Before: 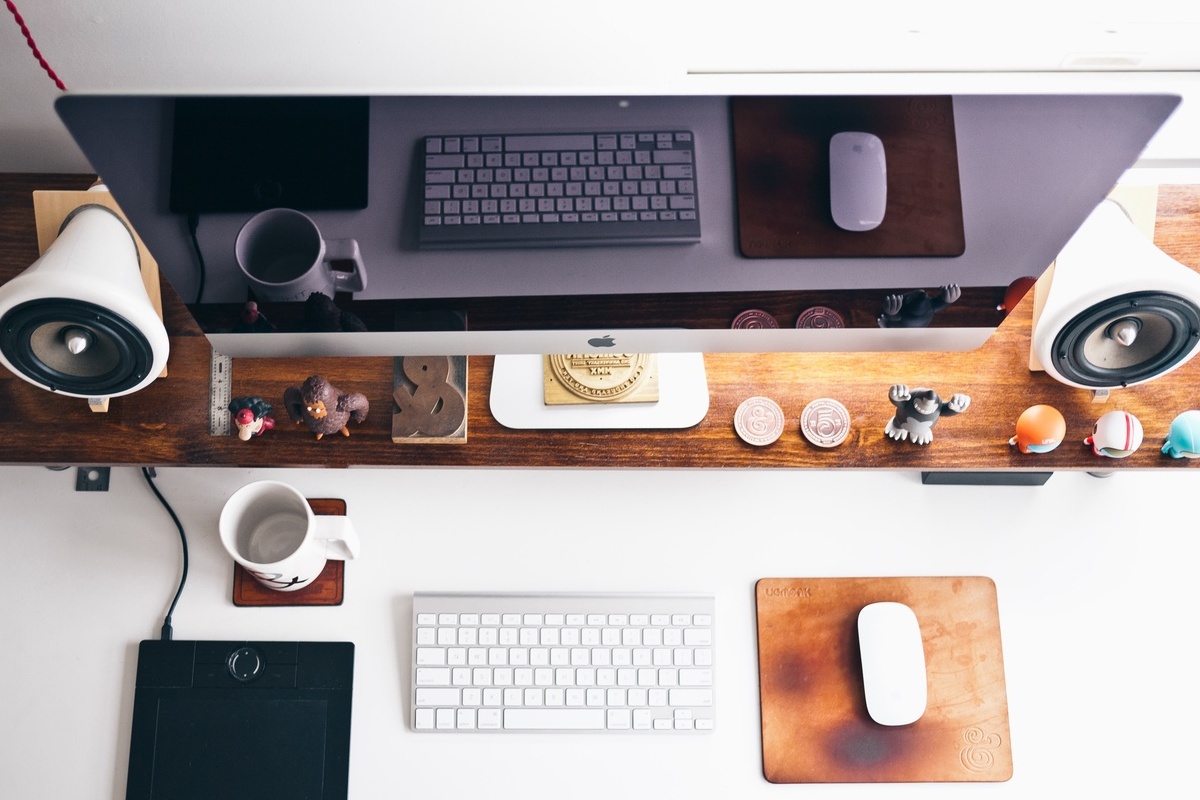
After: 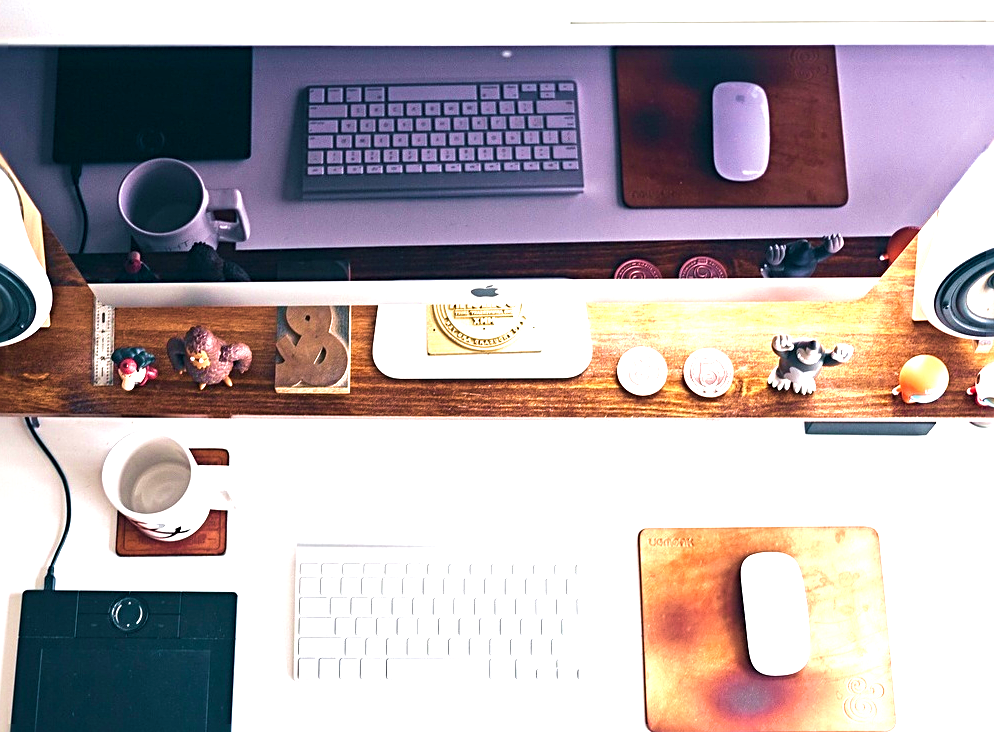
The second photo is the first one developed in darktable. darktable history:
local contrast: highlights 100%, shadows 100%, detail 120%, midtone range 0.2
sharpen: radius 3.119
velvia: strength 74%
exposure: exposure 1 EV, compensate highlight preservation false
crop: left 9.807%, top 6.259%, right 7.334%, bottom 2.177%
